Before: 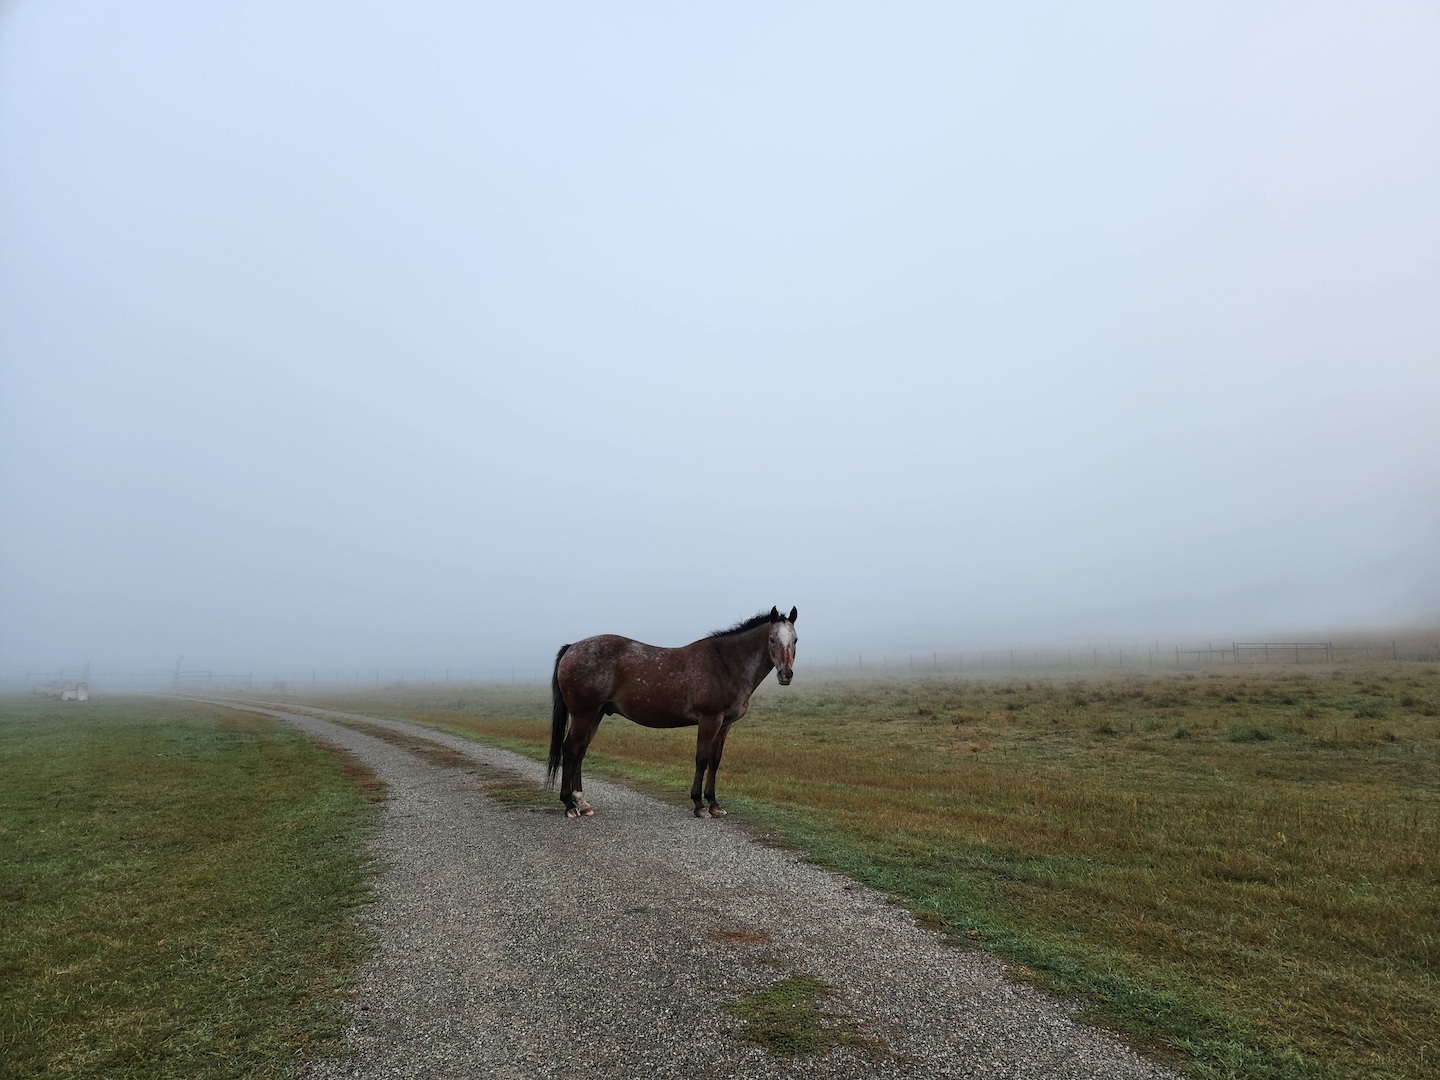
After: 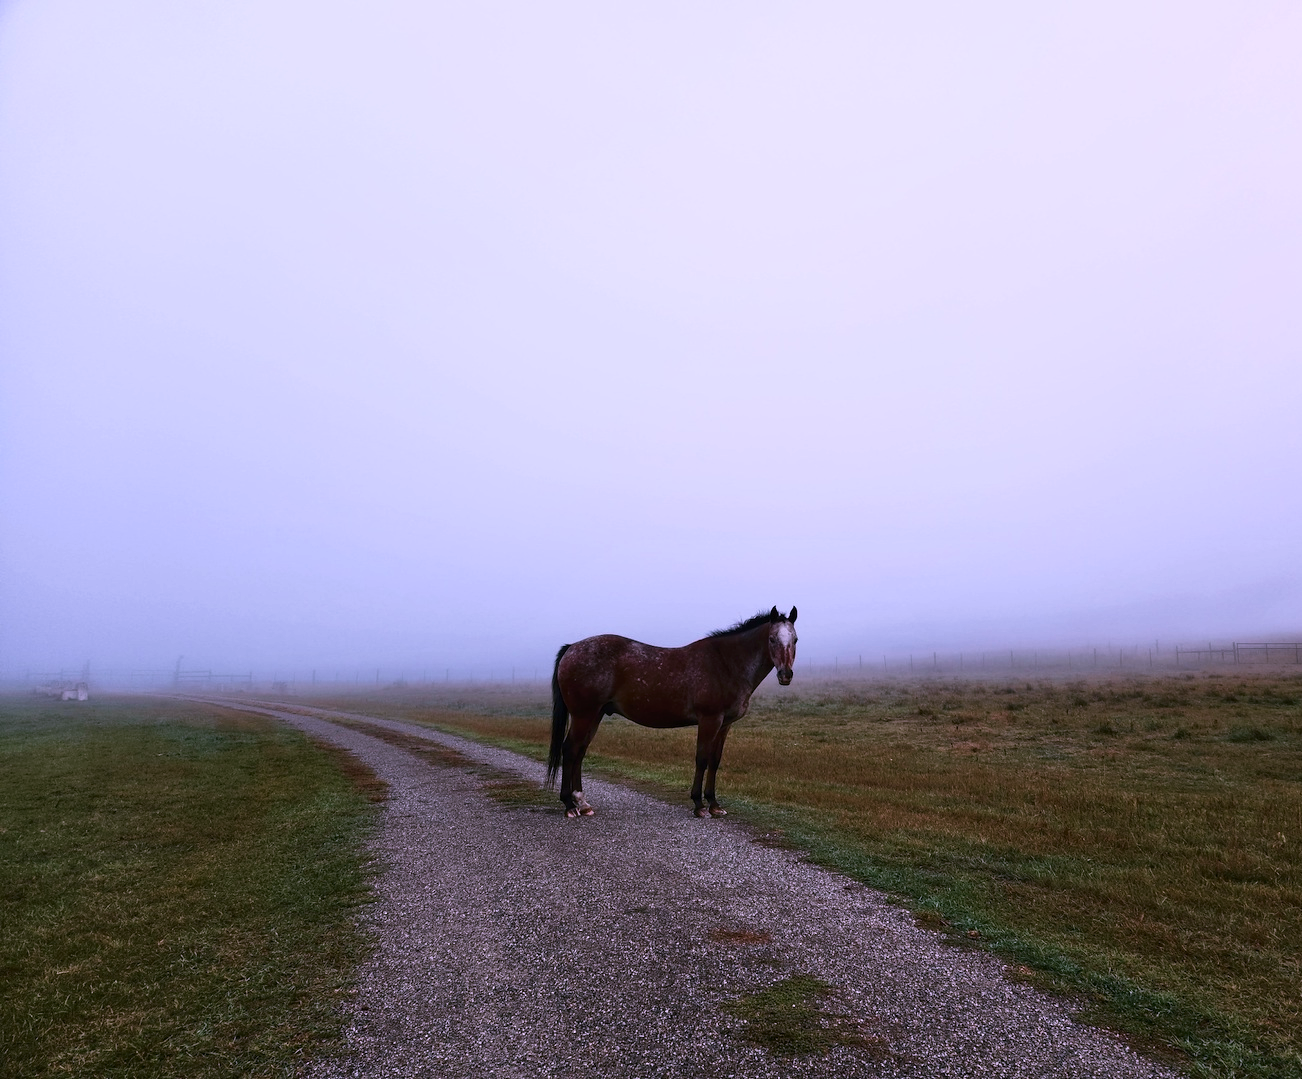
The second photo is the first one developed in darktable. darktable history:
velvia: strength 27.69%
tone curve: curves: ch0 [(0, 0) (0.003, 0.004) (0.011, 0.009) (0.025, 0.017) (0.044, 0.029) (0.069, 0.04) (0.1, 0.051) (0.136, 0.07) (0.177, 0.095) (0.224, 0.131) (0.277, 0.179) (0.335, 0.237) (0.399, 0.302) (0.468, 0.386) (0.543, 0.471) (0.623, 0.576) (0.709, 0.699) (0.801, 0.817) (0.898, 0.917) (1, 1)], color space Lab, independent channels, preserve colors none
crop: right 9.517%, bottom 0.042%
color correction: highlights a* 15.24, highlights b* -24.7
